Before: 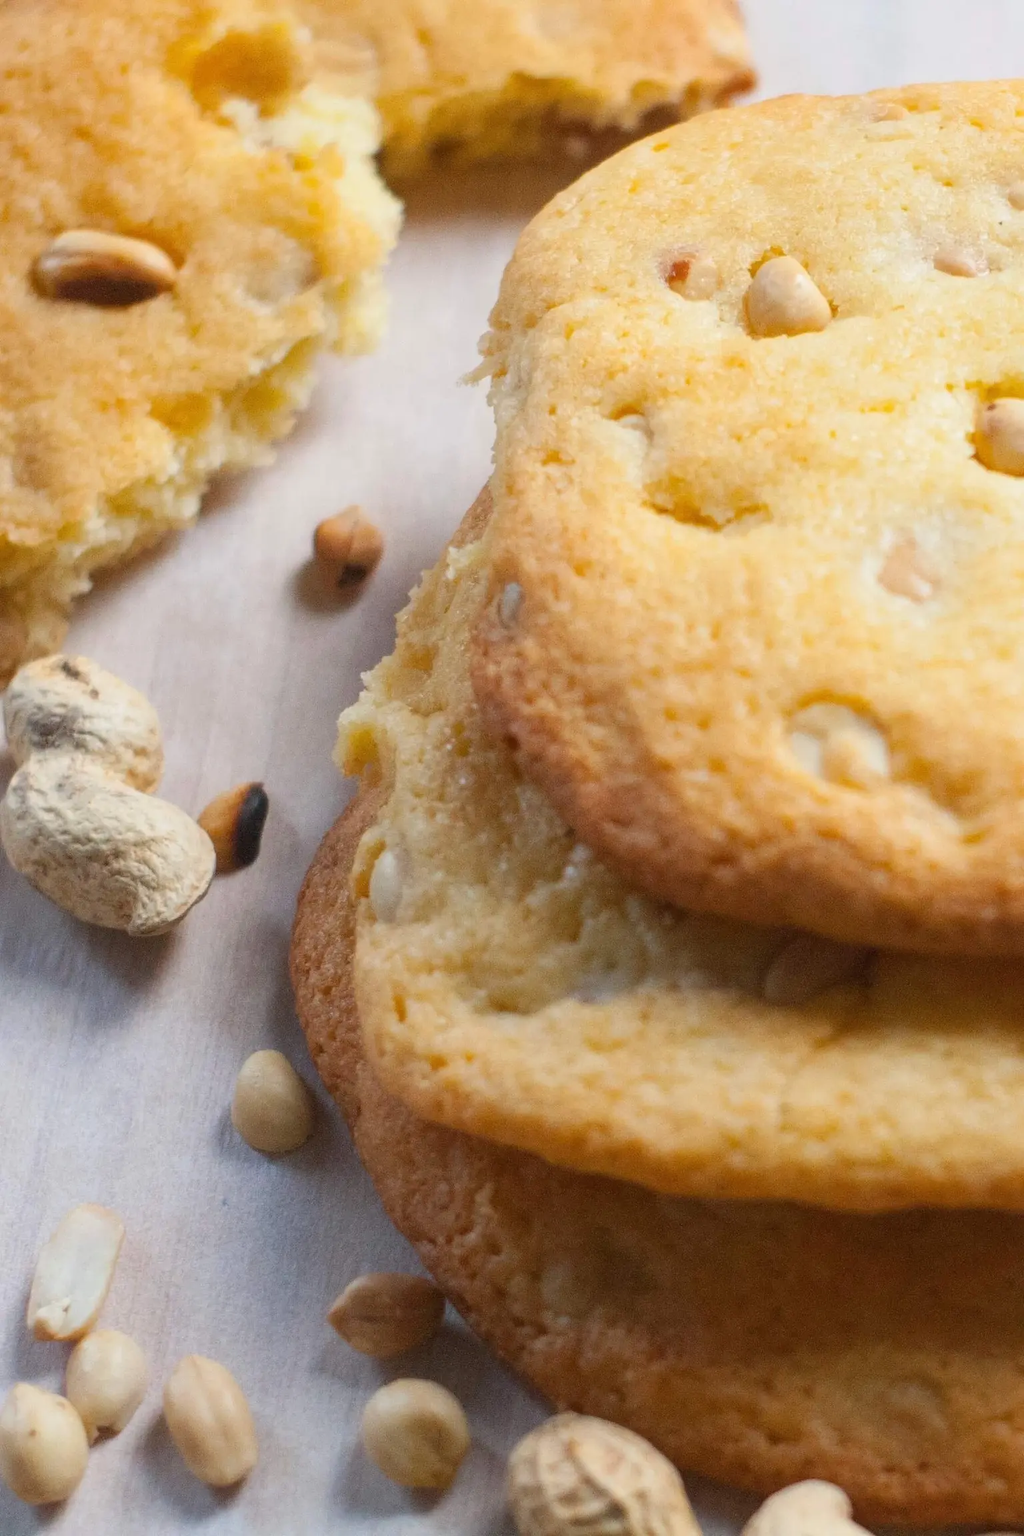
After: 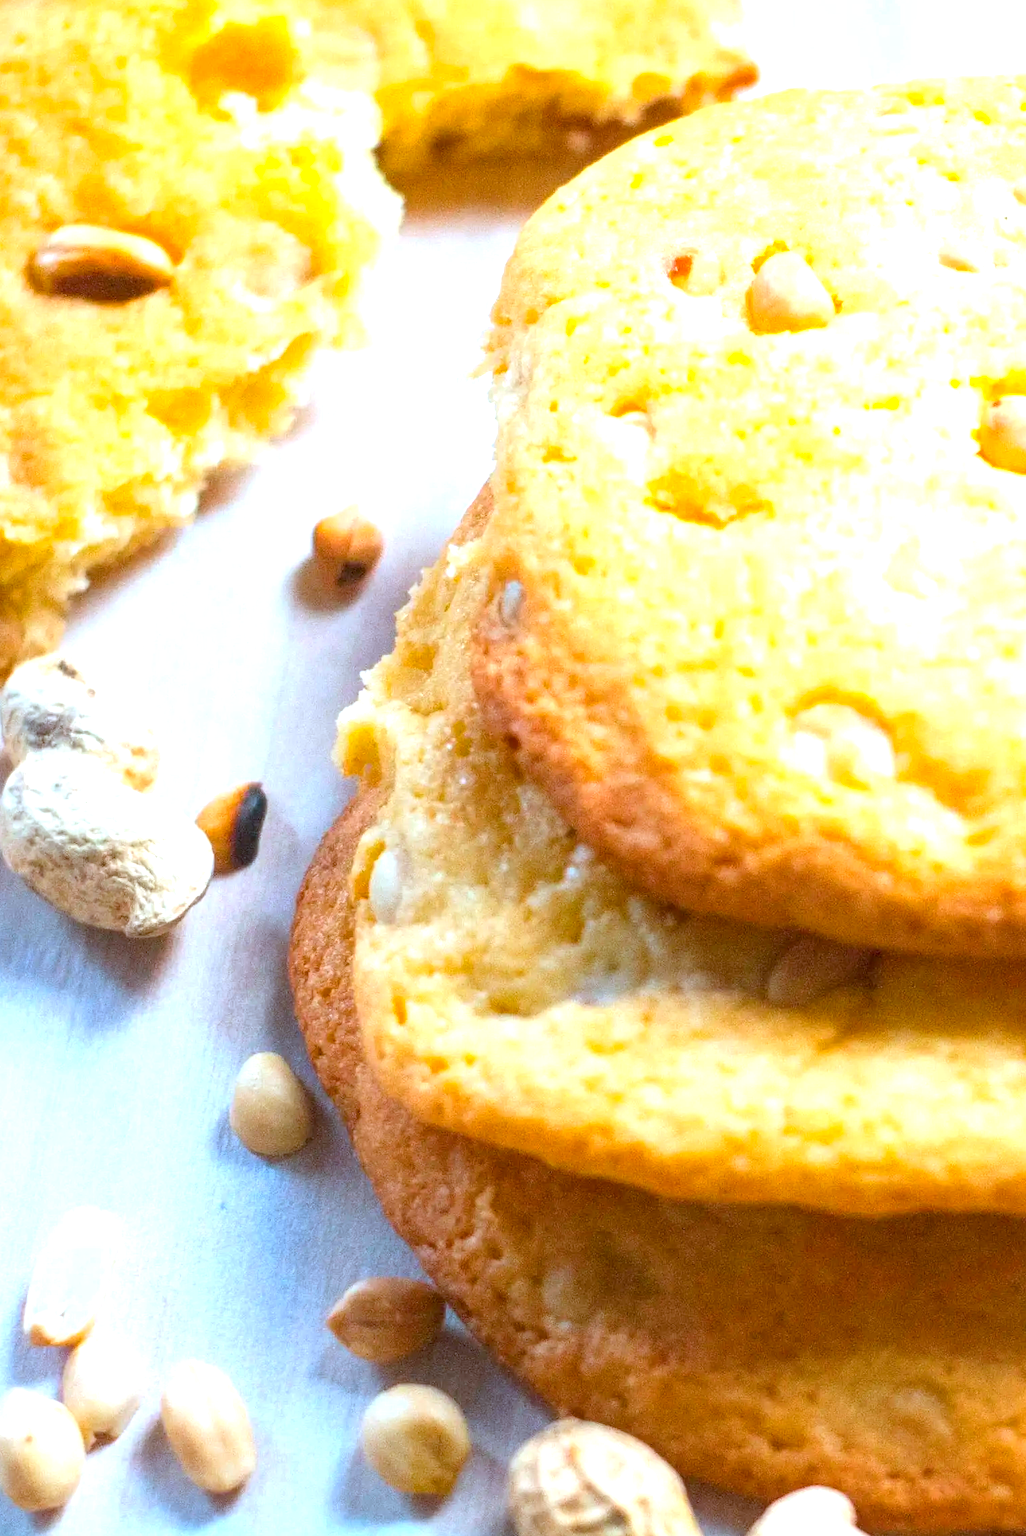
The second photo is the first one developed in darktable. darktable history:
local contrast: shadows 94%
contrast brightness saturation: contrast 0.07, brightness 0.08, saturation 0.18
color balance rgb: perceptual saturation grading › global saturation 20%, global vibrance 20%
color correction: highlights a* -9.35, highlights b* -23.15
exposure: exposure 1.15 EV, compensate highlight preservation false
crop: left 0.434%, top 0.485%, right 0.244%, bottom 0.386%
